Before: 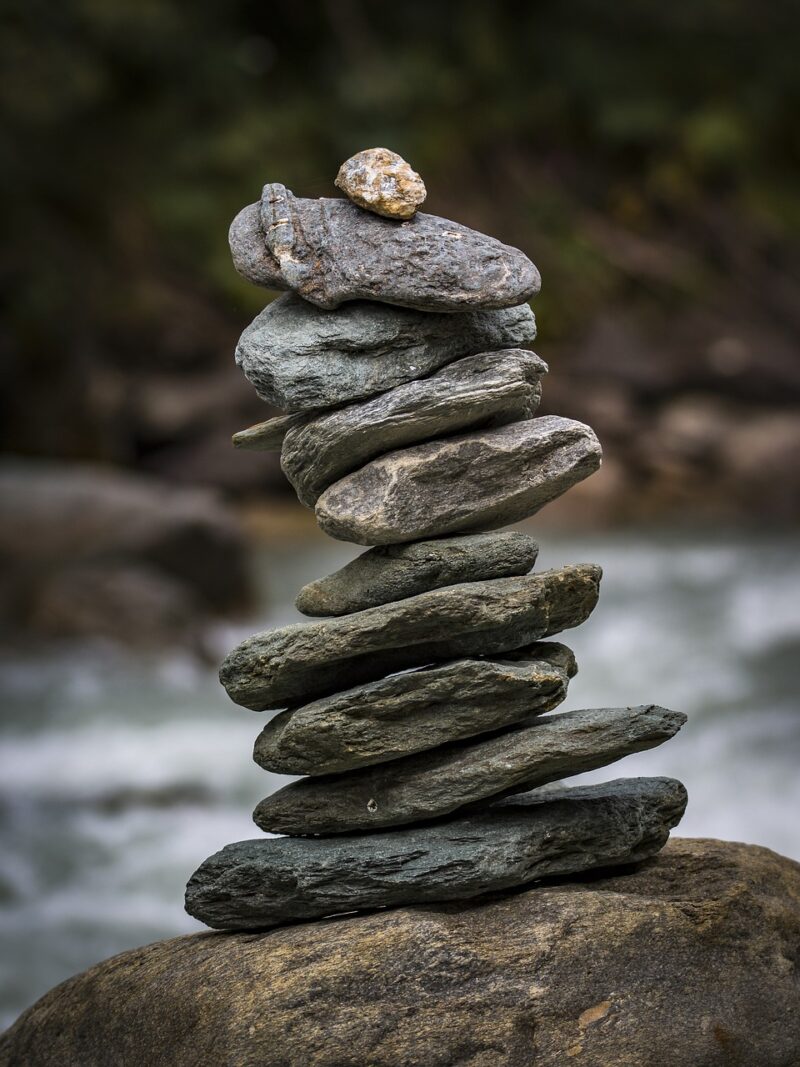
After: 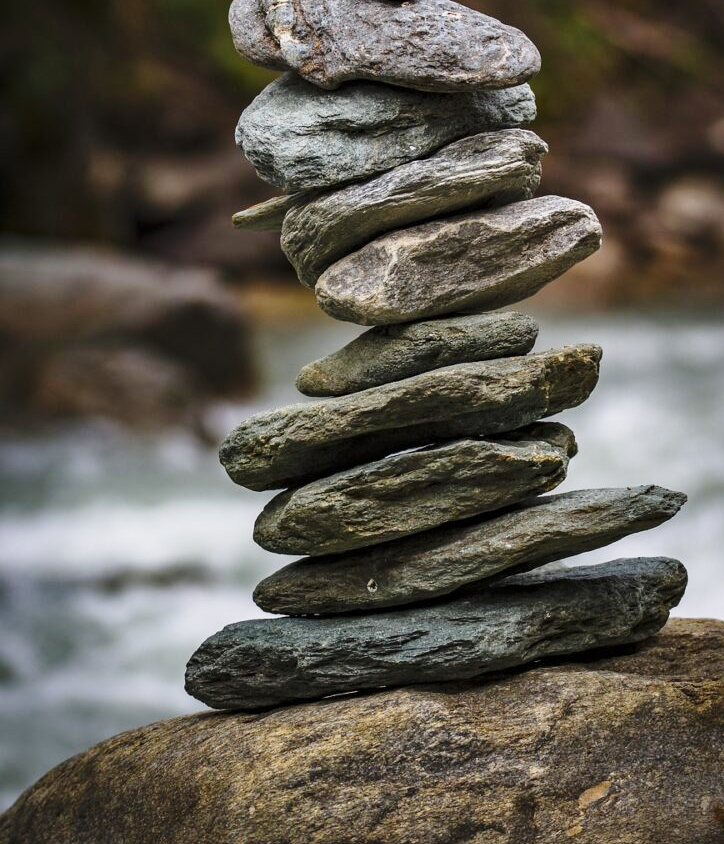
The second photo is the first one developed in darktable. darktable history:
tone equalizer: -8 EV 0.286 EV, -7 EV 0.384 EV, -6 EV 0.421 EV, -5 EV 0.28 EV, -3 EV -0.267 EV, -2 EV -0.432 EV, -1 EV -0.431 EV, +0 EV -0.27 EV
base curve: curves: ch0 [(0, 0) (0.028, 0.03) (0.121, 0.232) (0.46, 0.748) (0.859, 0.968) (1, 1)], preserve colors none
crop: top 20.624%, right 9.402%, bottom 0.208%
